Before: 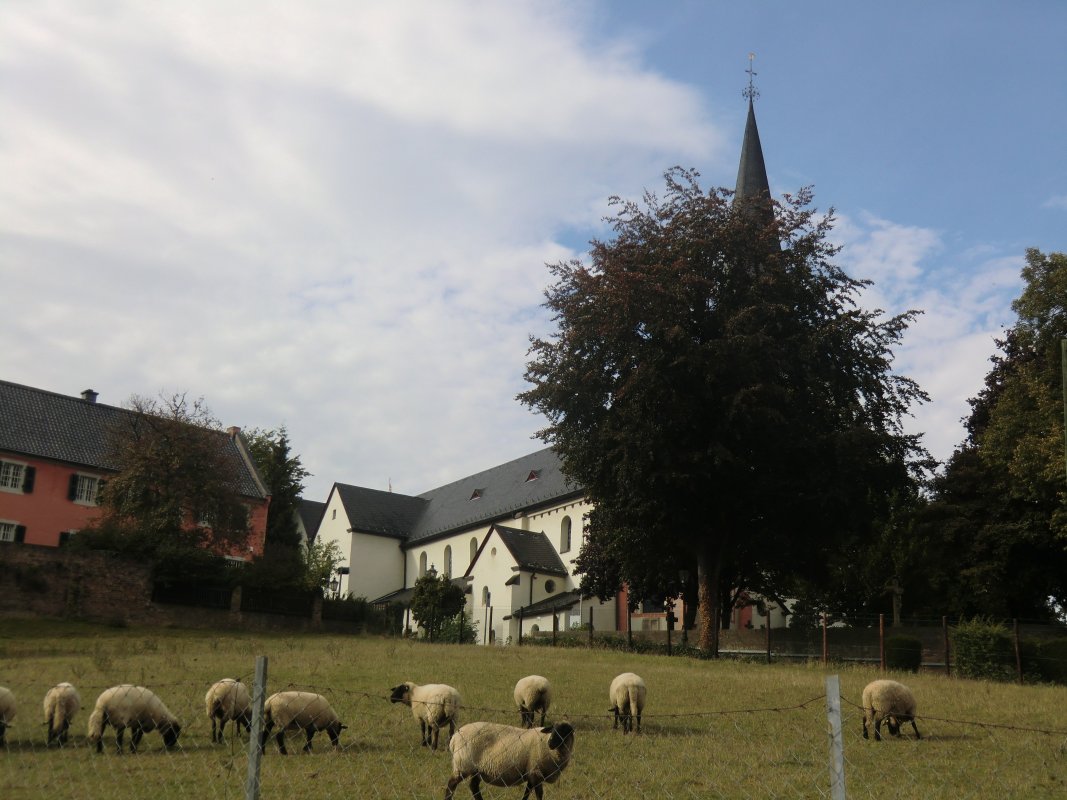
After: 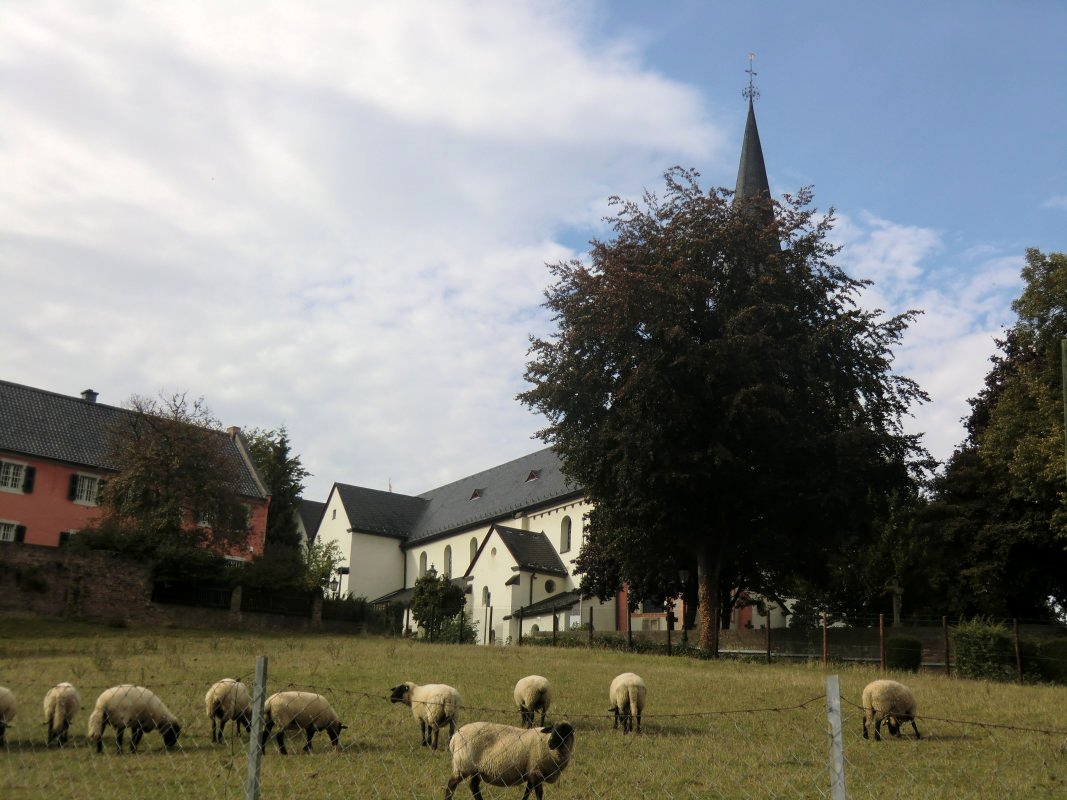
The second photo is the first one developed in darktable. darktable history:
white balance: red 1, blue 1
local contrast: highlights 100%, shadows 100%, detail 120%, midtone range 0.2
exposure: exposure 0.178 EV, compensate exposure bias true, compensate highlight preservation false
